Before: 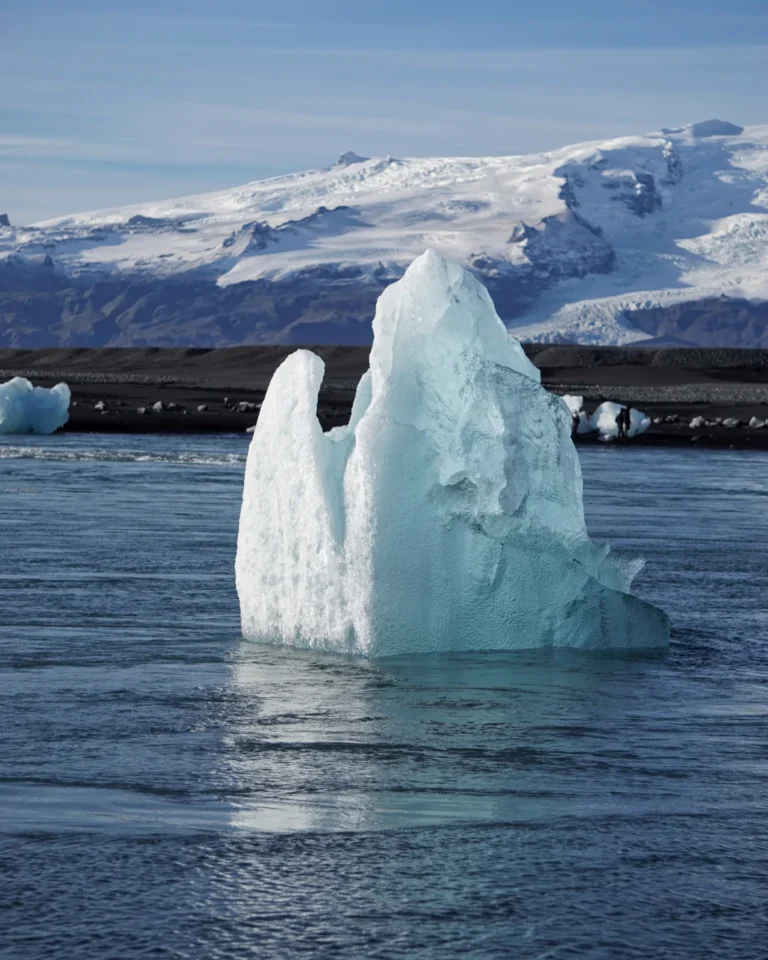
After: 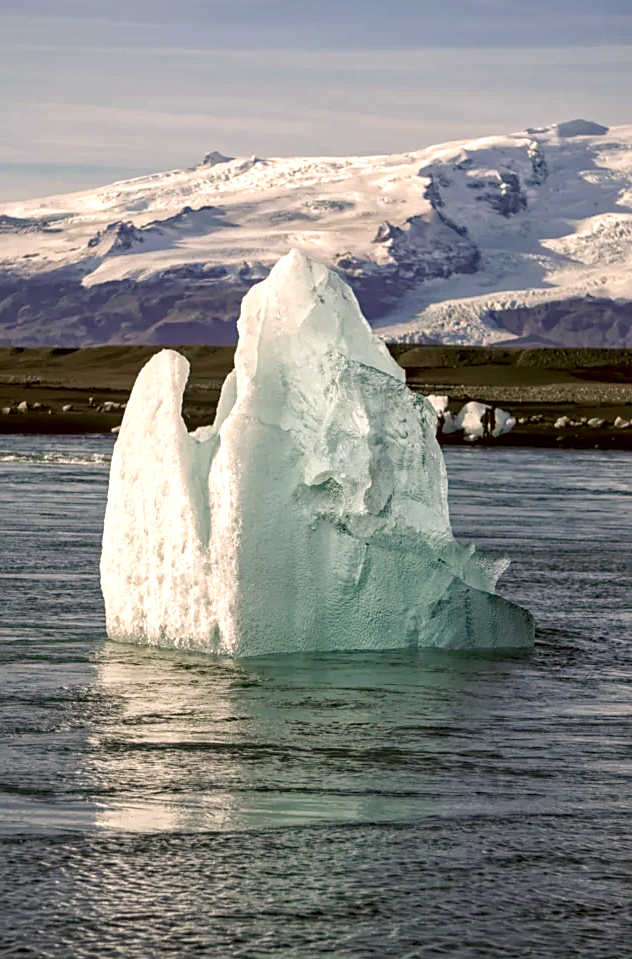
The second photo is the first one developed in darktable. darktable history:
color balance rgb: perceptual saturation grading › global saturation 20%, perceptual saturation grading › highlights -25%, perceptual saturation grading › shadows 50%, global vibrance -25%
crop: left 17.582%, bottom 0.031%
sharpen: radius 1.864, amount 0.398, threshold 1.271
exposure: exposure 0.485 EV, compensate highlight preservation false
color correction: highlights a* 8.98, highlights b* 15.09, shadows a* -0.49, shadows b* 26.52
haze removal: compatibility mode true, adaptive false
local contrast: on, module defaults
